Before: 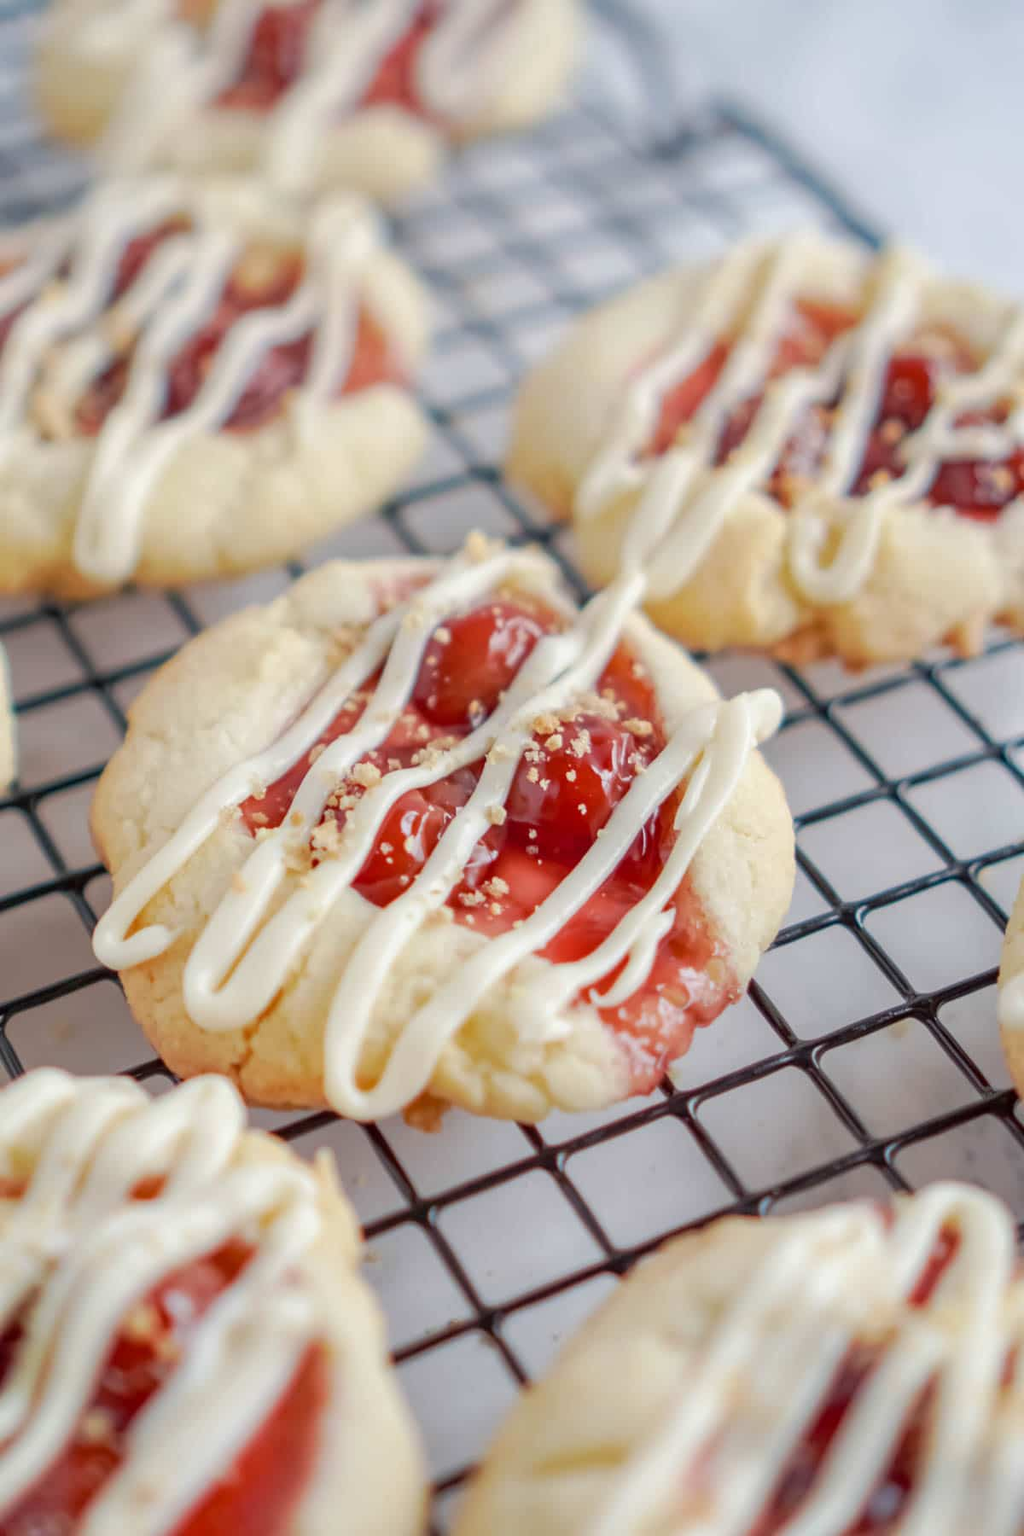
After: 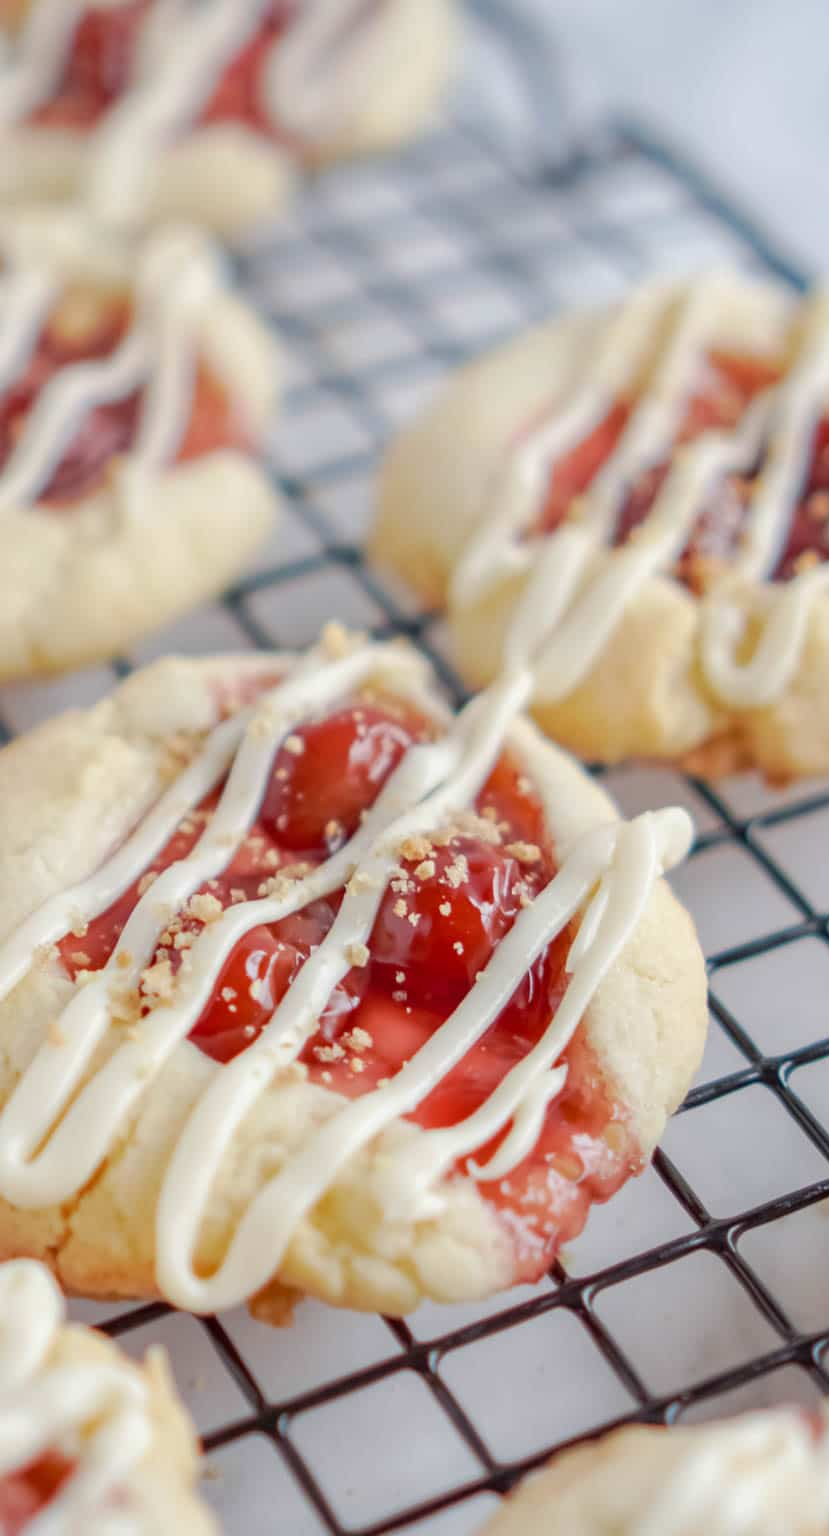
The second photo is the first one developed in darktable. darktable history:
crop: left 18.72%, right 12.186%, bottom 13.973%
